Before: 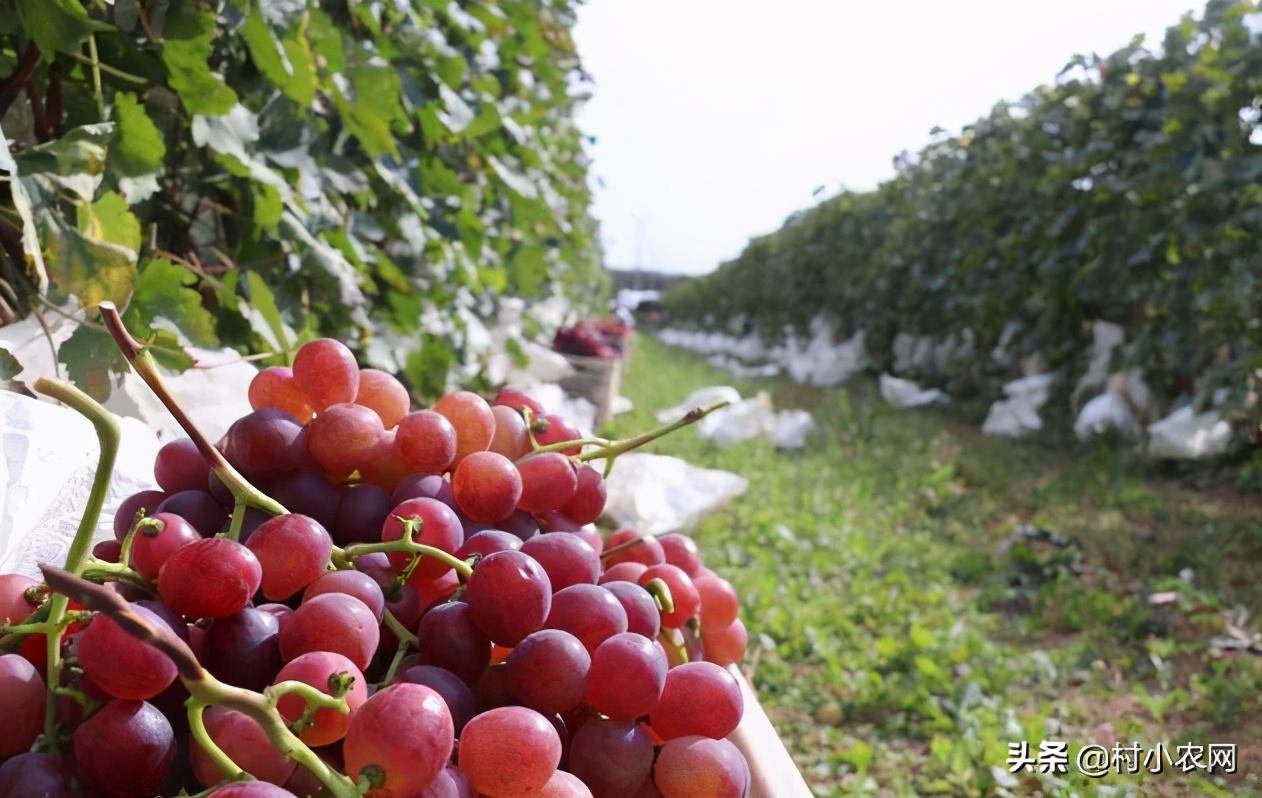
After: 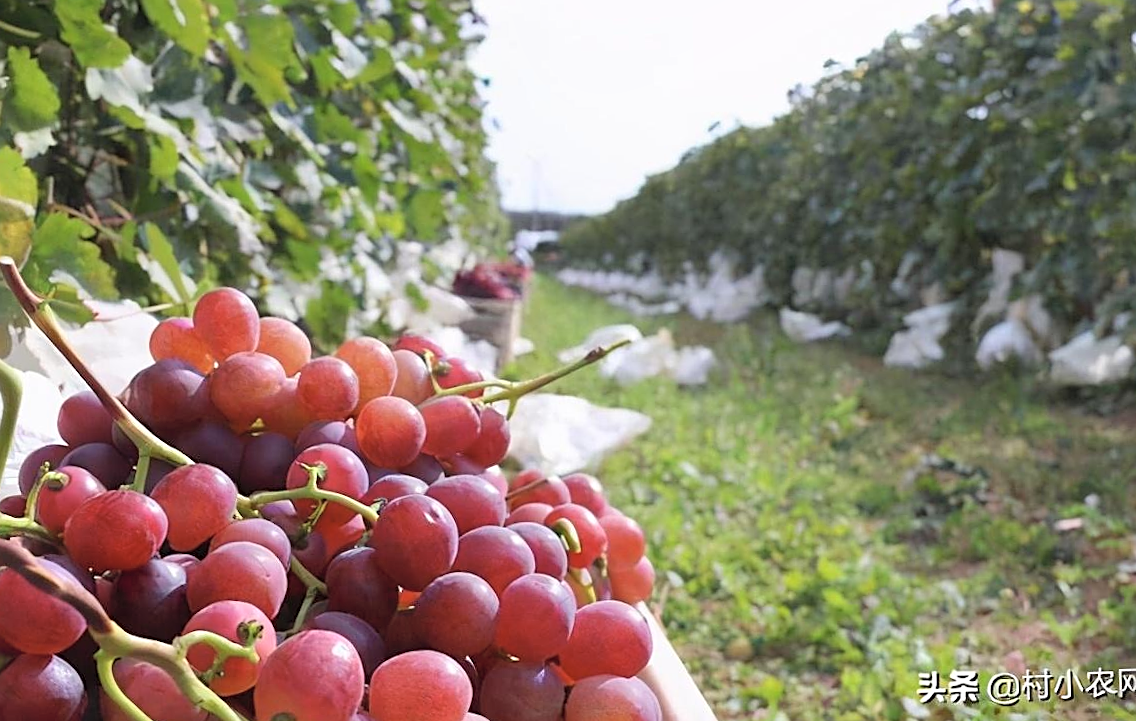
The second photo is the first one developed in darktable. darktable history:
shadows and highlights: shadows 32.88, highlights -47.65, compress 49.72%, soften with gaussian
crop and rotate: angle 1.55°, left 6.129%, top 5.708%
contrast brightness saturation: brightness 0.149
local contrast: mode bilateral grid, contrast 21, coarseness 51, detail 101%, midtone range 0.2
sharpen: on, module defaults
